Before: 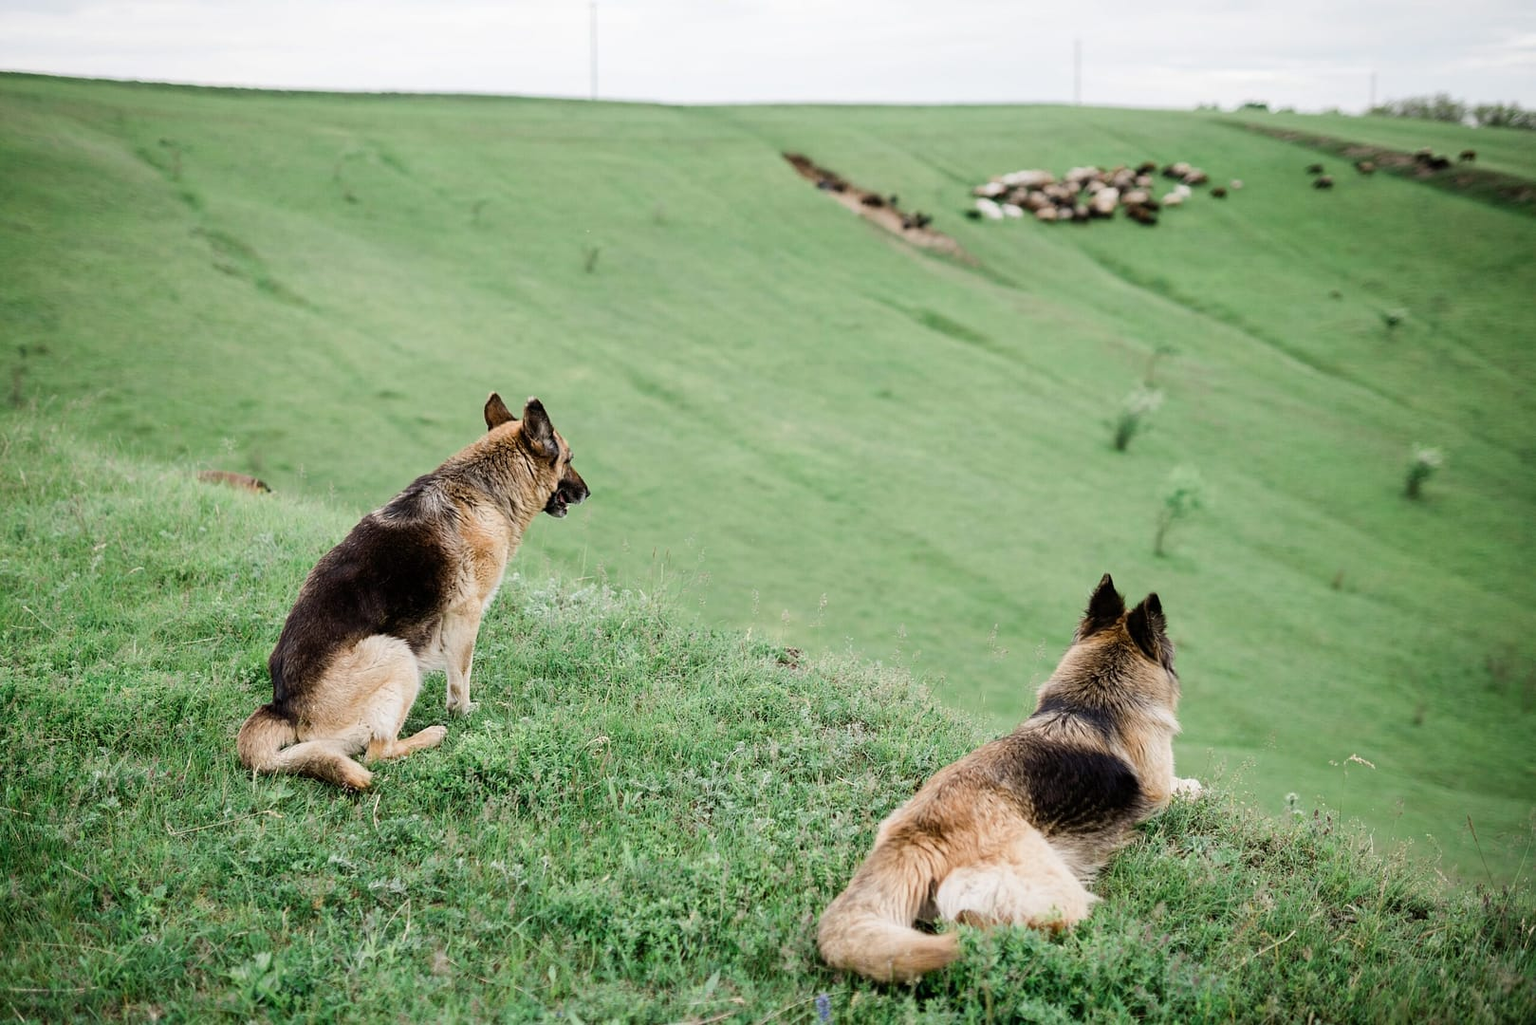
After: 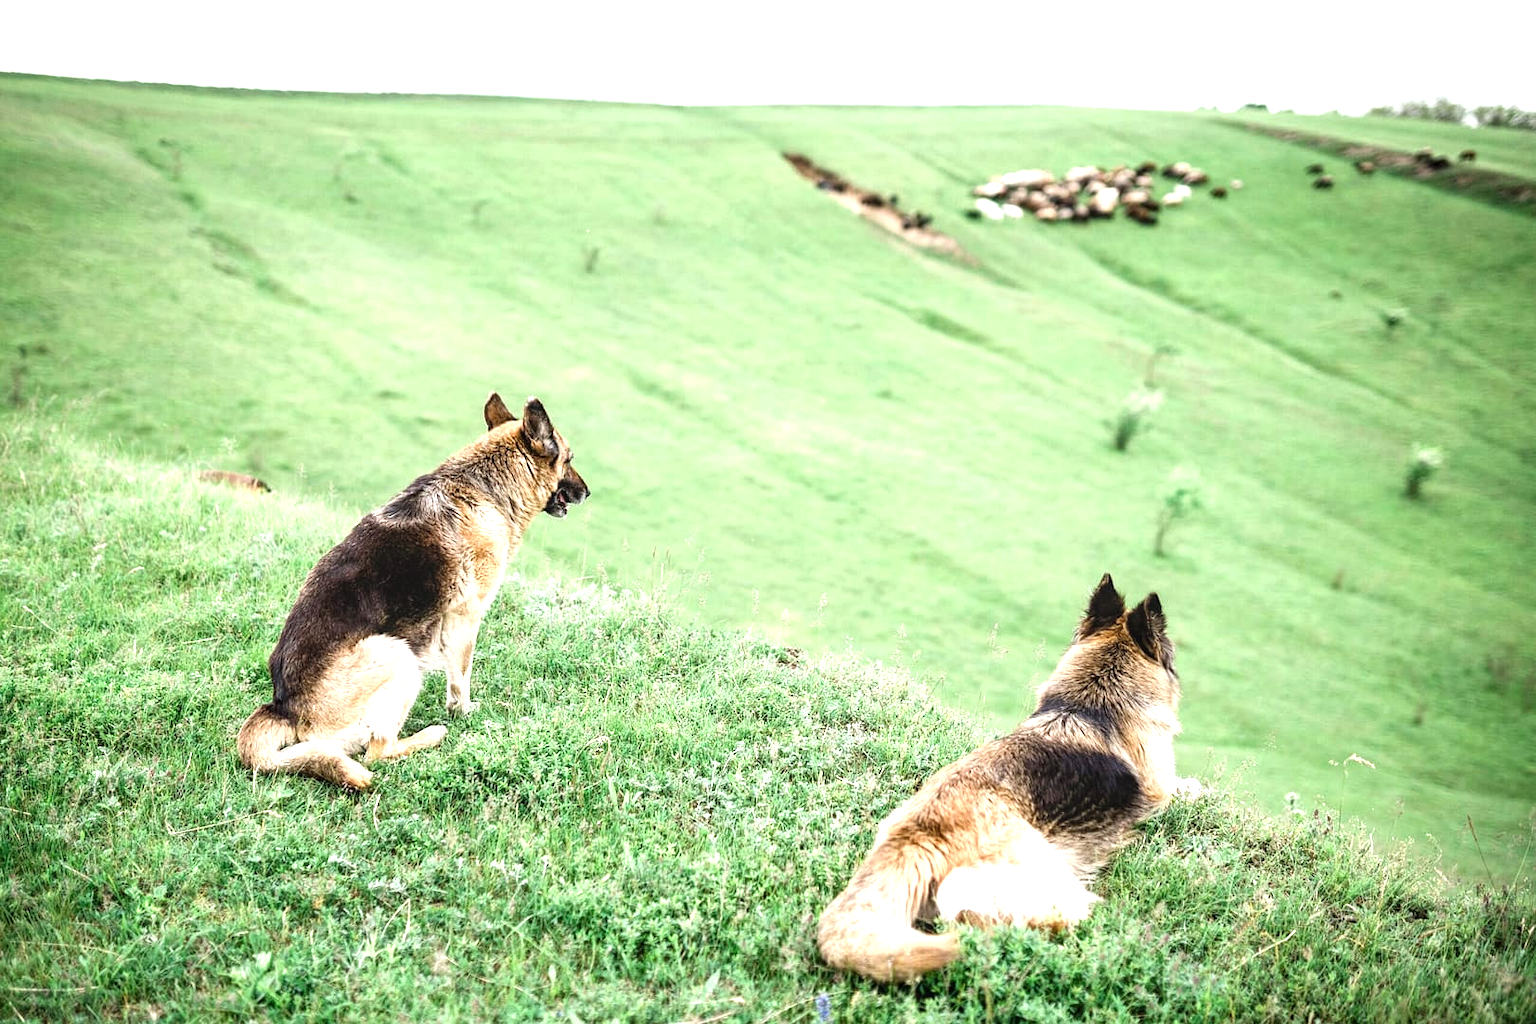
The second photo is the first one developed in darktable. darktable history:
exposure: black level correction 0, exposure 1.1 EV, compensate exposure bias true, compensate highlight preservation false
local contrast: on, module defaults
